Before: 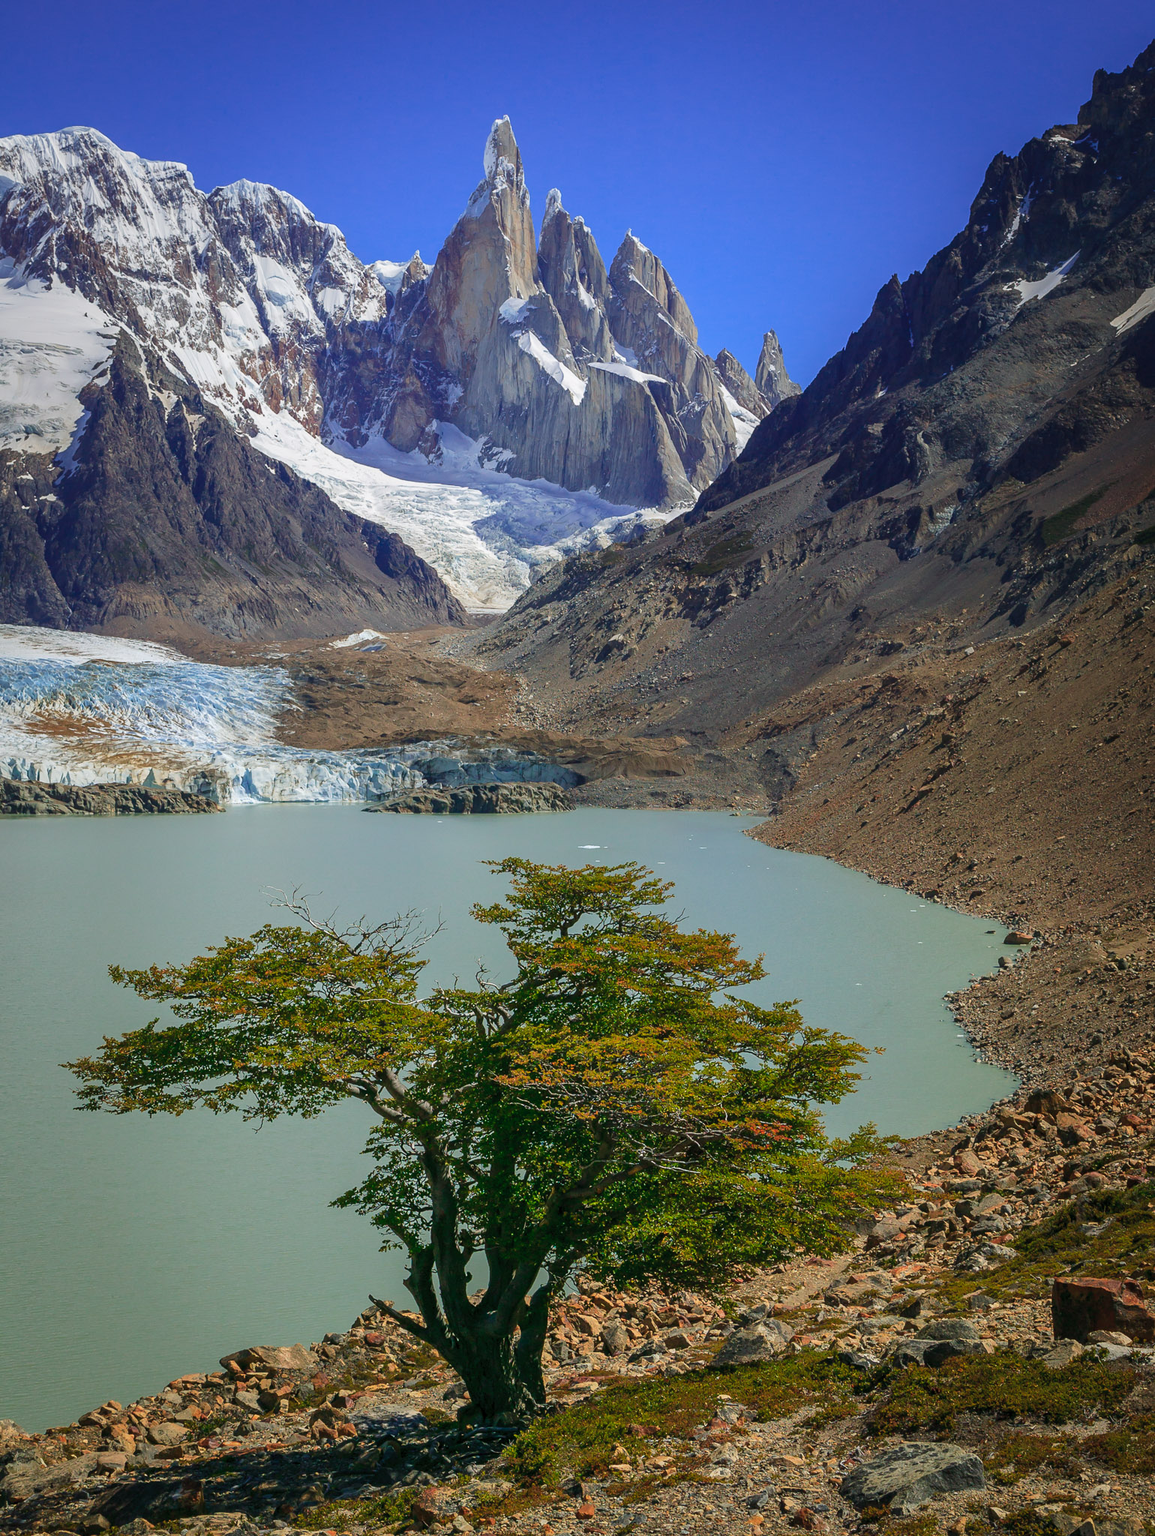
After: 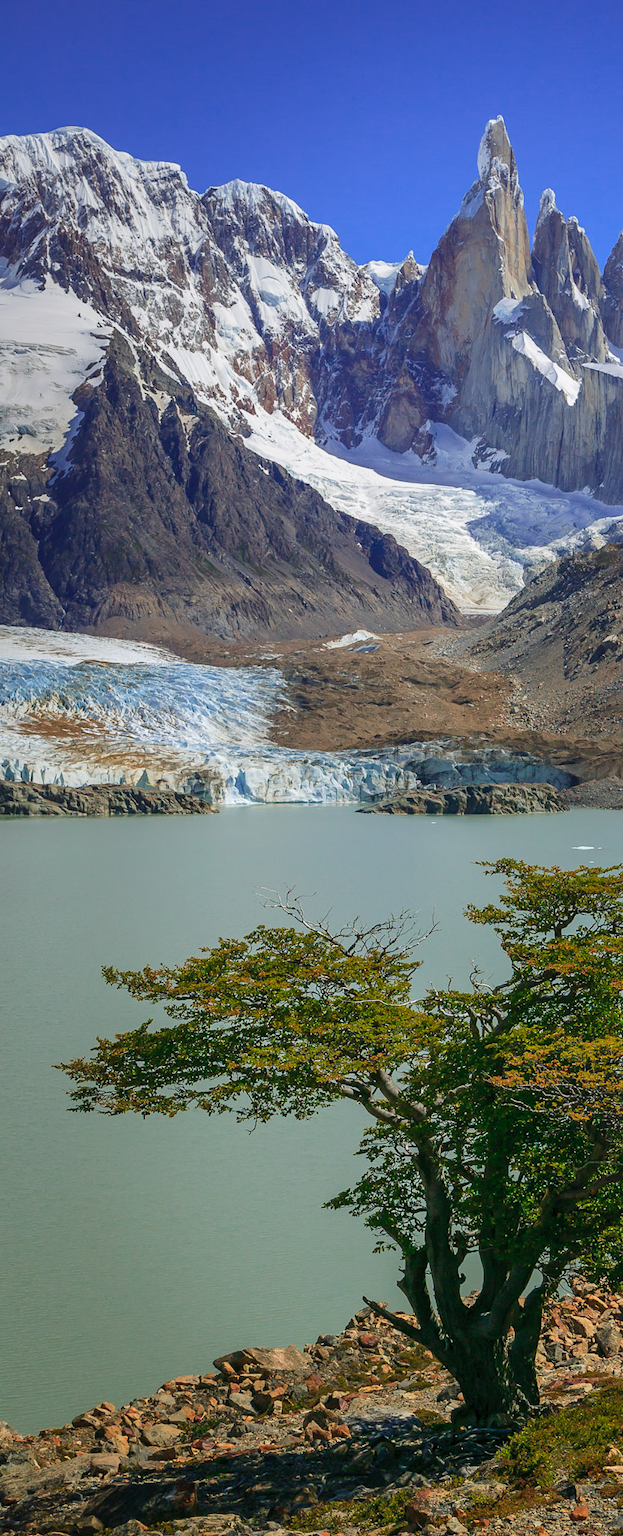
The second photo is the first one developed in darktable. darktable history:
crop: left 0.648%, right 45.391%, bottom 0.087%
